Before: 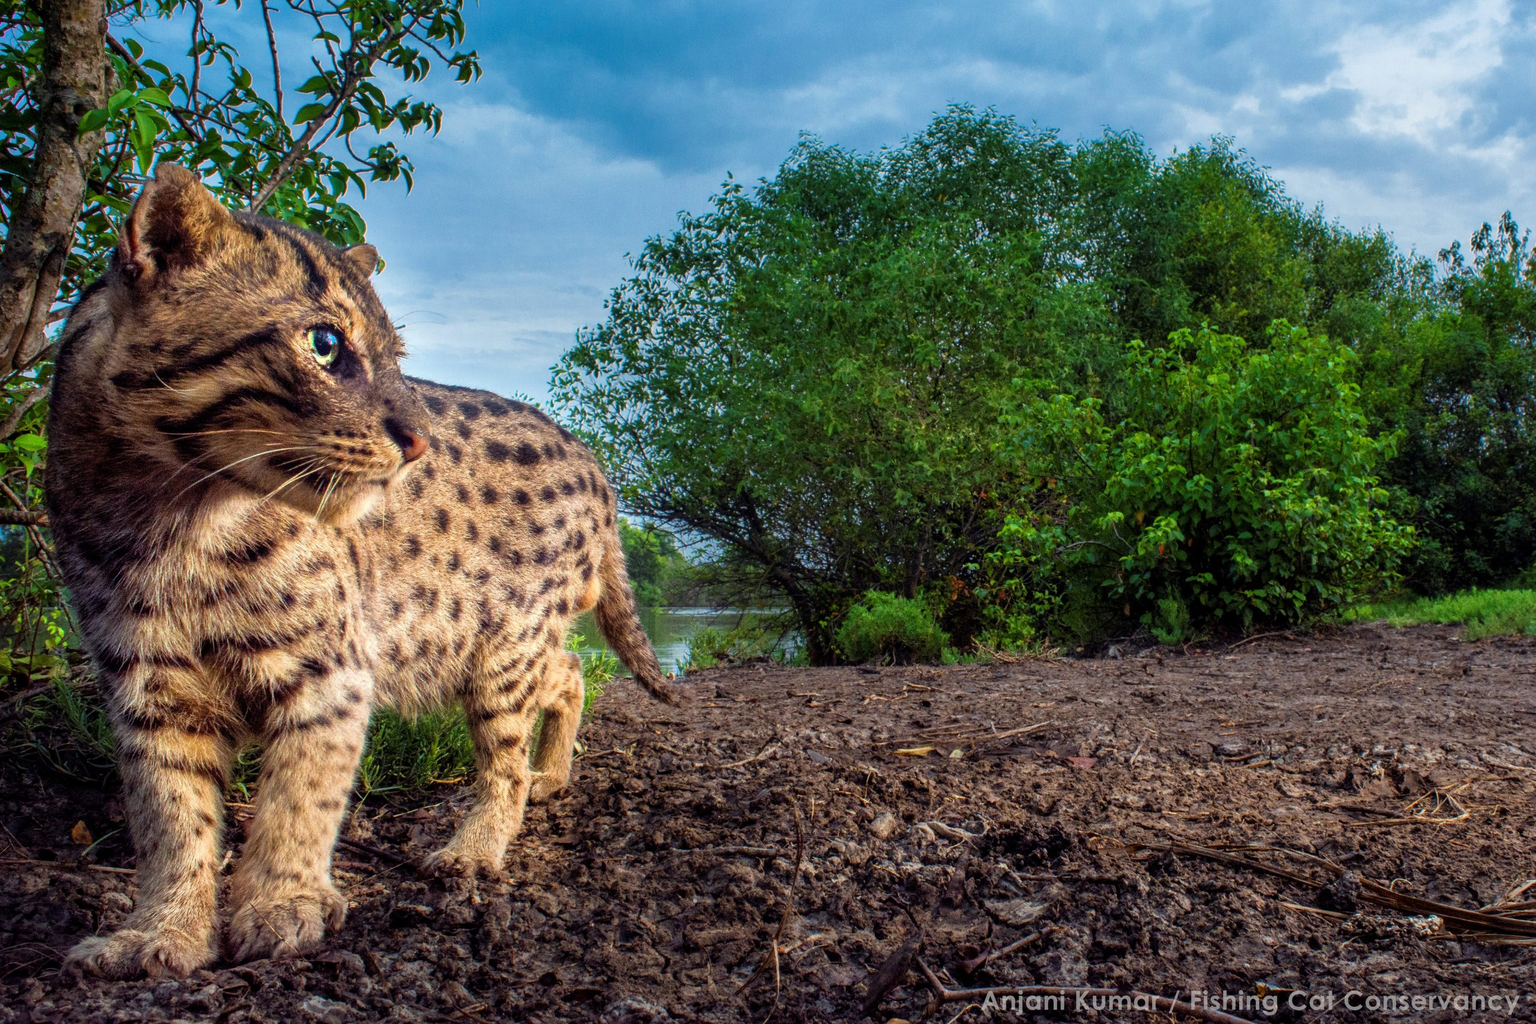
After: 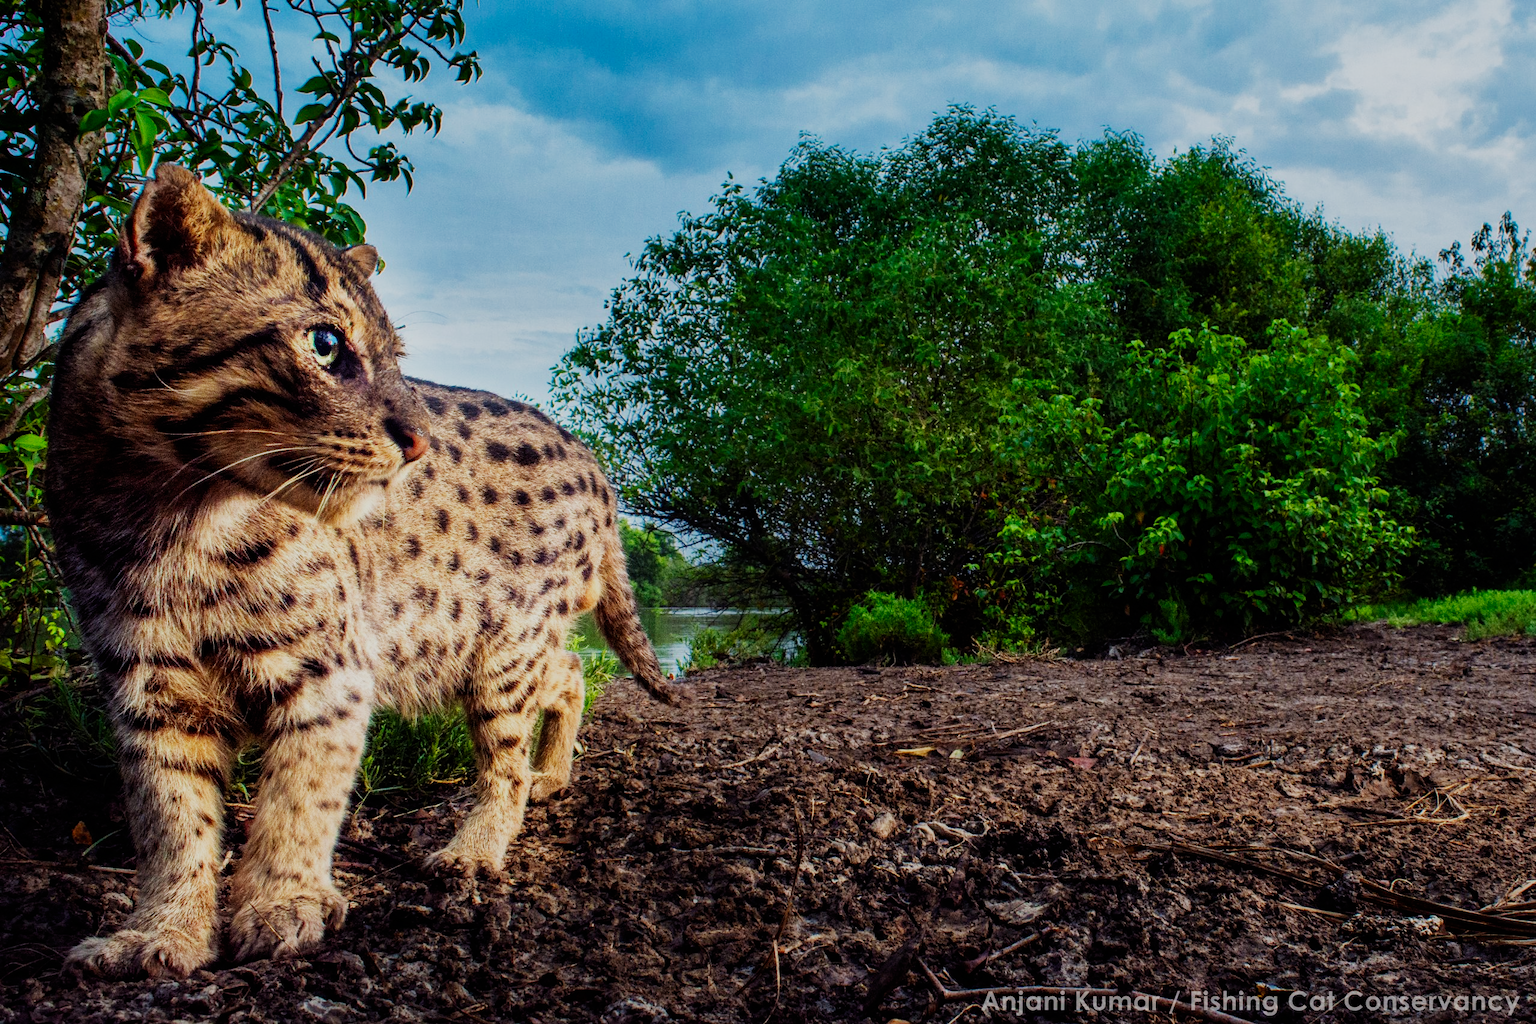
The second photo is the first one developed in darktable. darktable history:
sigmoid: contrast 1.7, skew -0.1, preserve hue 0%, red attenuation 0.1, red rotation 0.035, green attenuation 0.1, green rotation -0.017, blue attenuation 0.15, blue rotation -0.052, base primaries Rec2020
shadows and highlights: shadows -20, white point adjustment -2, highlights -35
